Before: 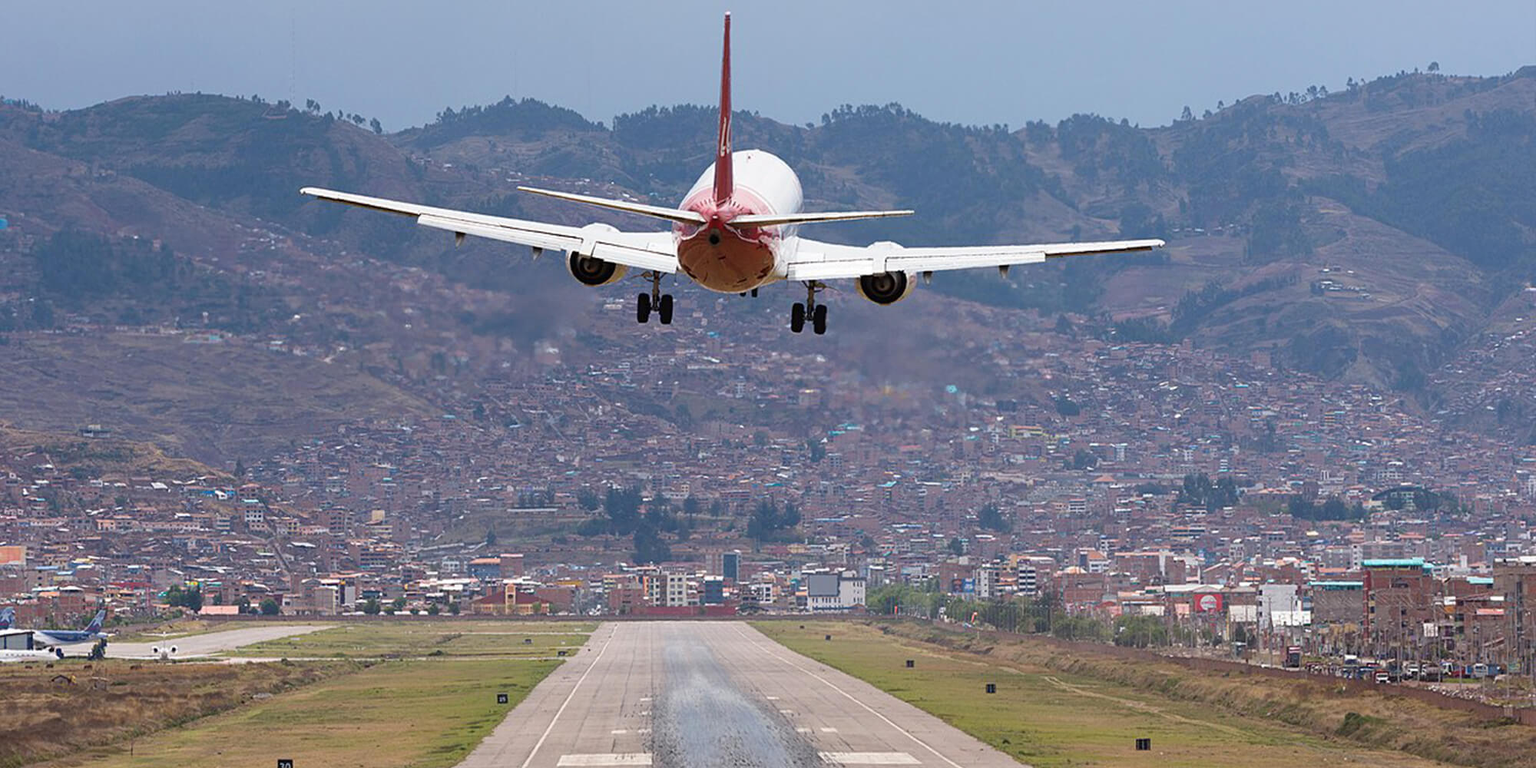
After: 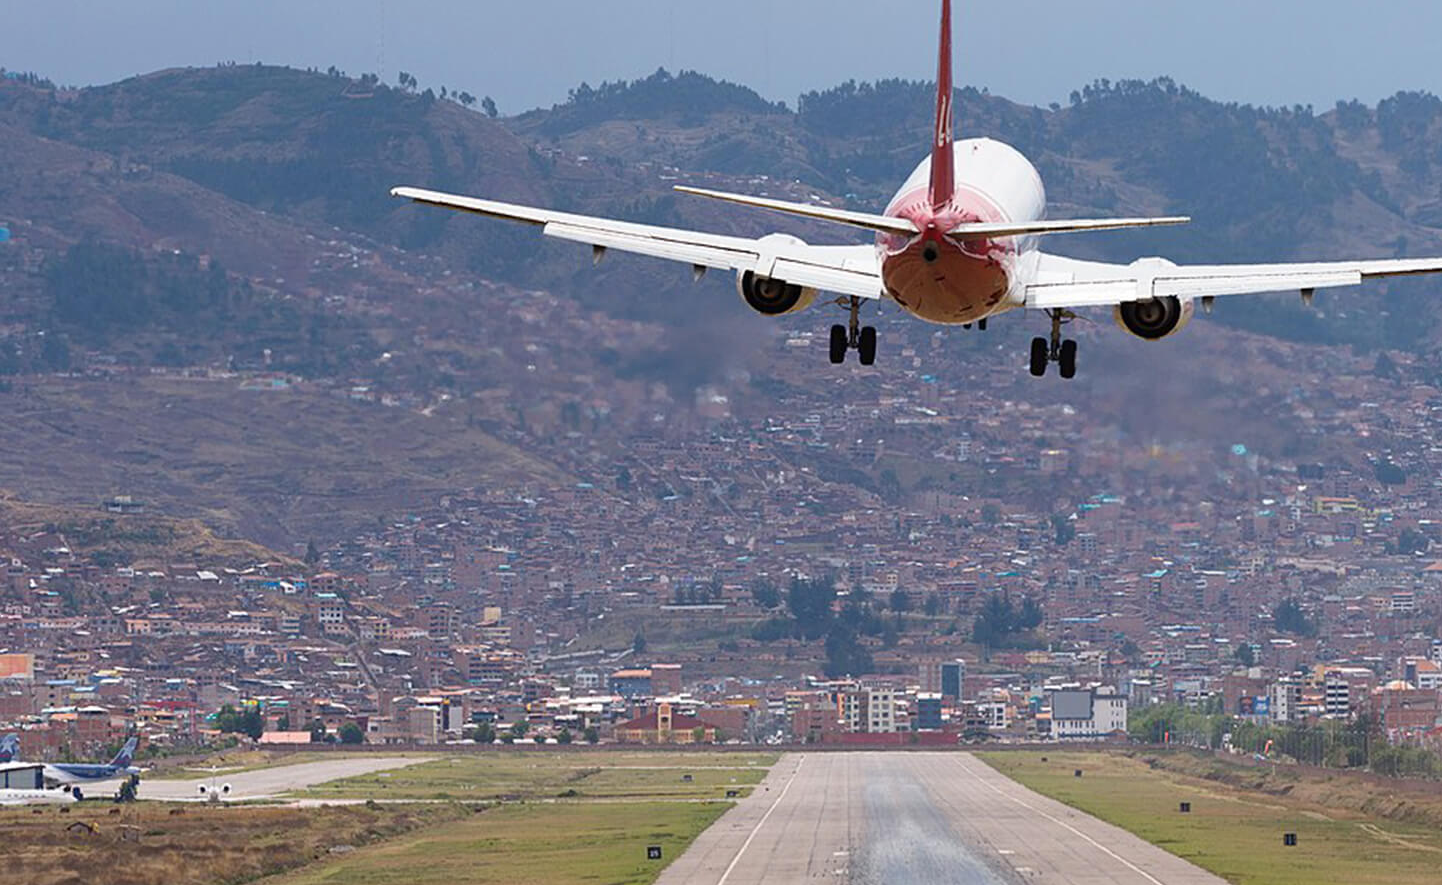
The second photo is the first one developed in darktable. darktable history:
crop: top 5.762%, right 27.888%, bottom 5.684%
